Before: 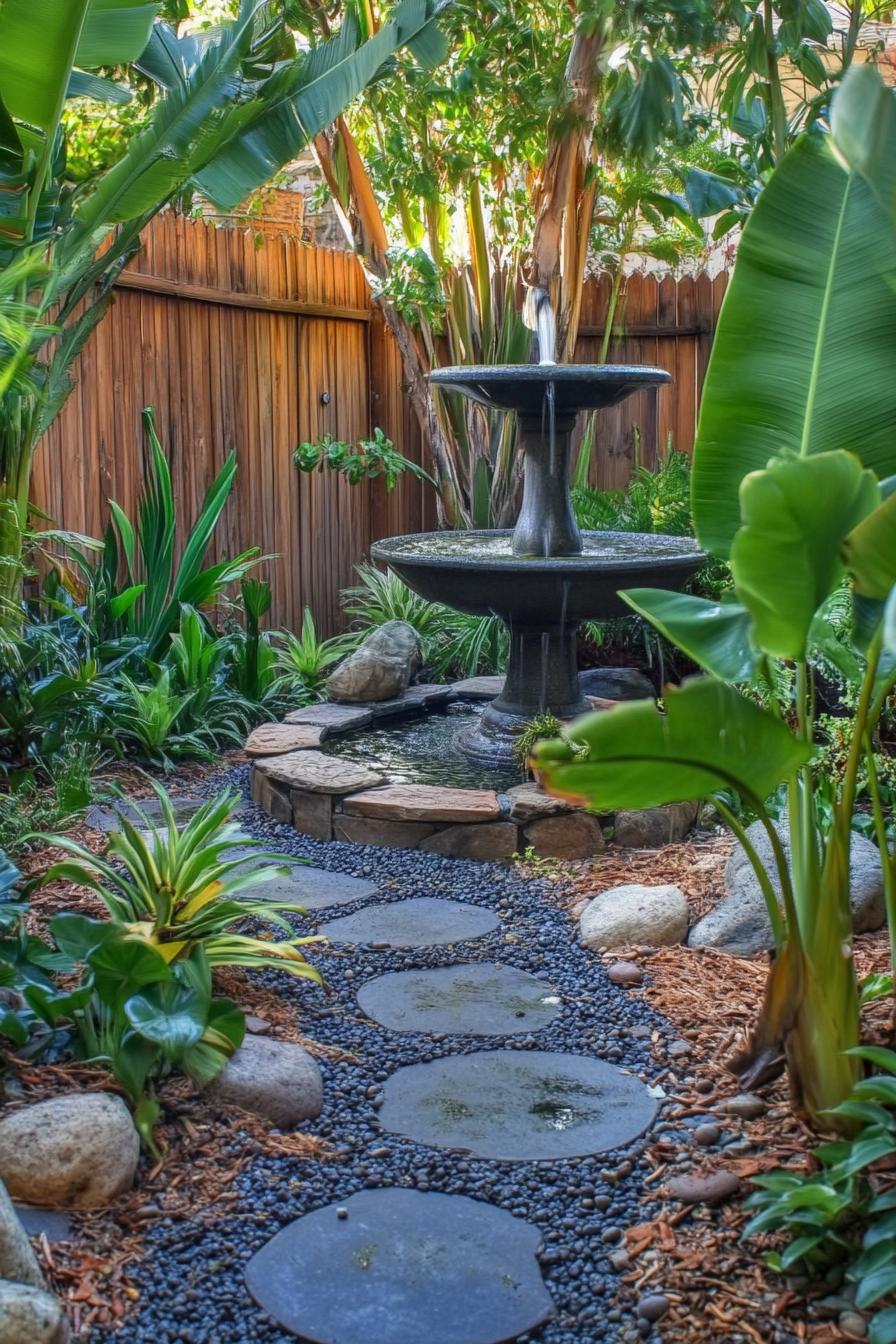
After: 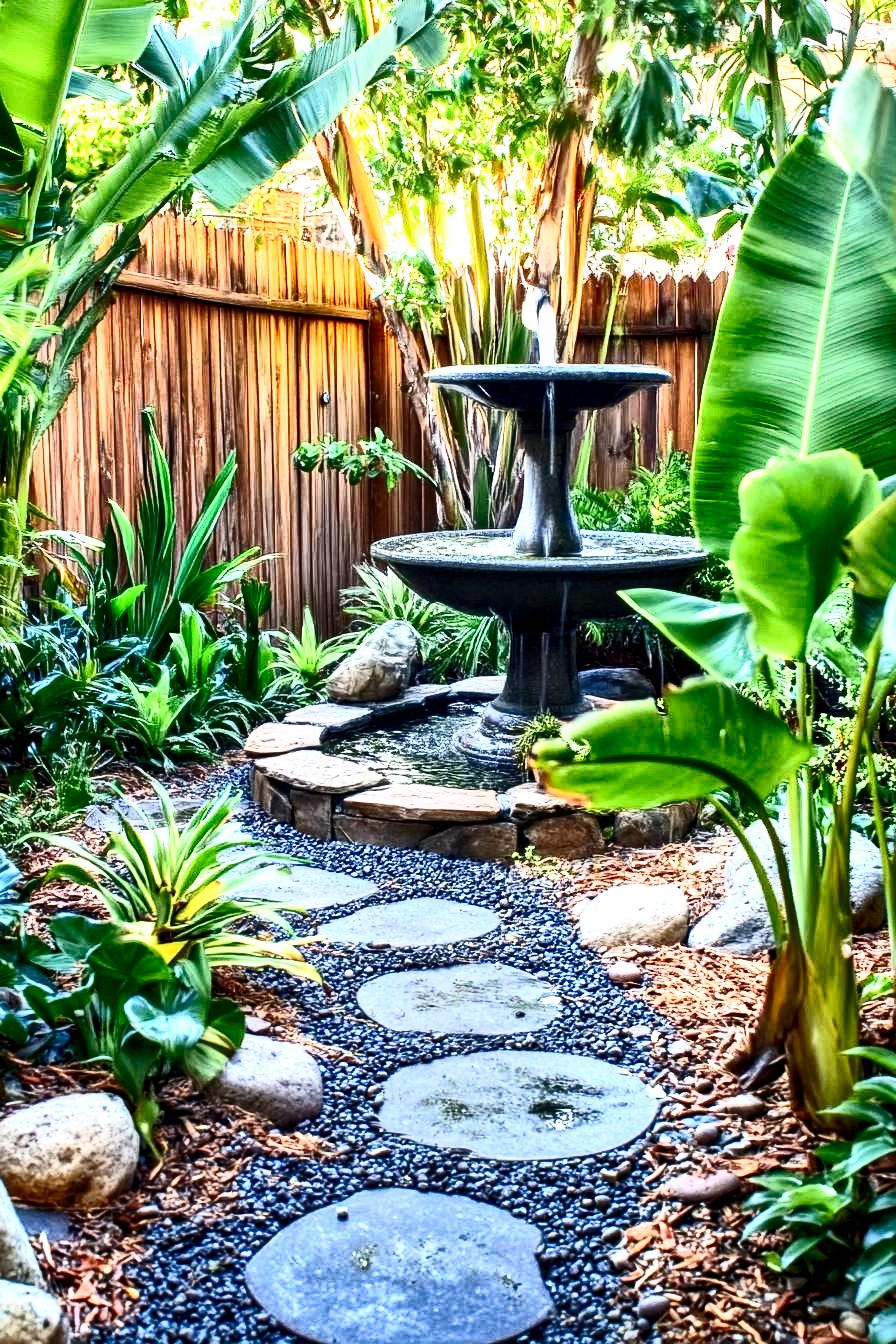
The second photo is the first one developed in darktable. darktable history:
filmic rgb: middle gray luminance 12.74%, black relative exposure -10.13 EV, white relative exposure 3.47 EV, threshold 6 EV, target black luminance 0%, hardness 5.74, latitude 44.69%, contrast 1.221, highlights saturation mix 5%, shadows ↔ highlights balance 26.78%, add noise in highlights 0, preserve chrominance no, color science v3 (2019), use custom middle-gray values true, iterations of high-quality reconstruction 0, contrast in highlights soft, enable highlight reconstruction true
contrast brightness saturation: contrast 0.62, brightness 0.34, saturation 0.14
local contrast: mode bilateral grid, contrast 20, coarseness 19, detail 163%, midtone range 0.2
